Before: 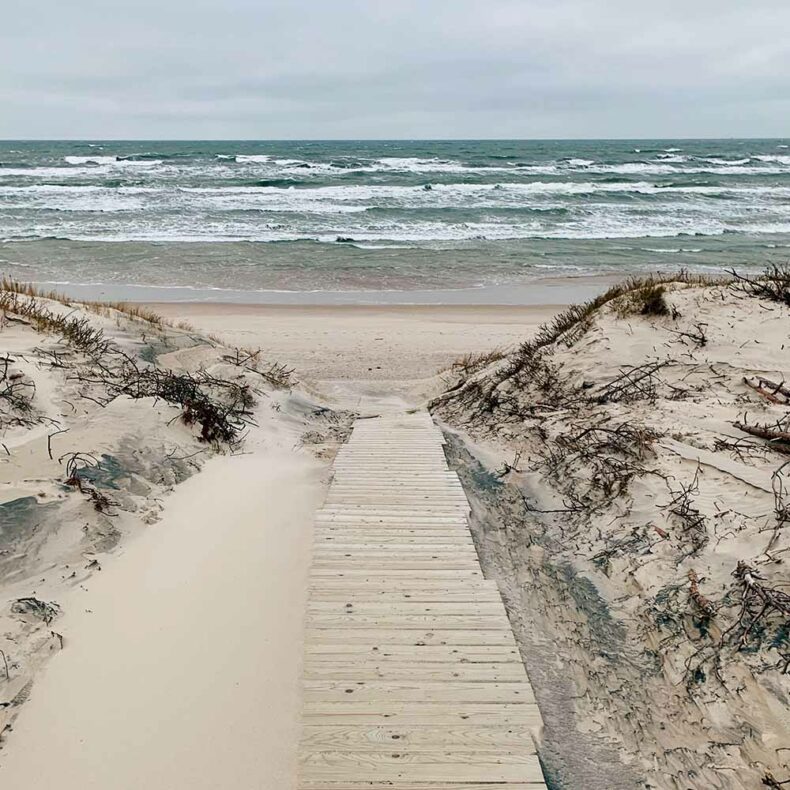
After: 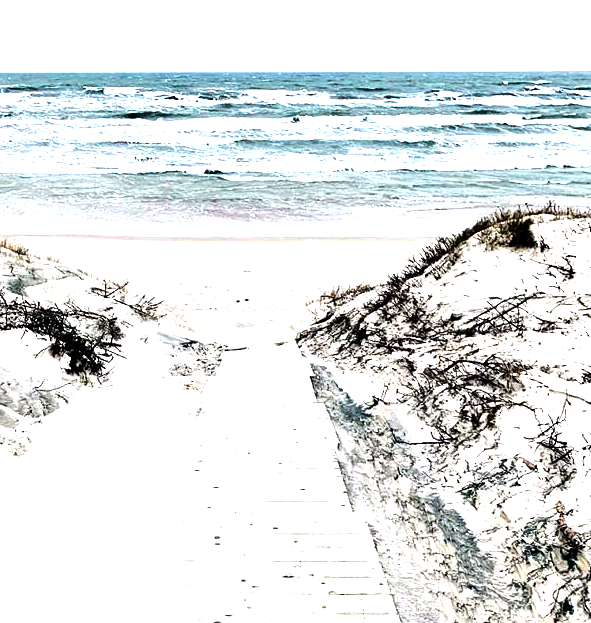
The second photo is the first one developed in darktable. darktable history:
contrast equalizer: octaves 7, y [[0.6 ×6], [0.55 ×6], [0 ×6], [0 ×6], [0 ×6]], mix 0.3
white balance: red 0.954, blue 1.079
base curve: curves: ch0 [(0, 0) (0.028, 0.03) (0.121, 0.232) (0.46, 0.748) (0.859, 0.968) (1, 1)]
crop: left 16.768%, top 8.653%, right 8.362%, bottom 12.485%
levels: levels [0.044, 0.475, 0.791]
